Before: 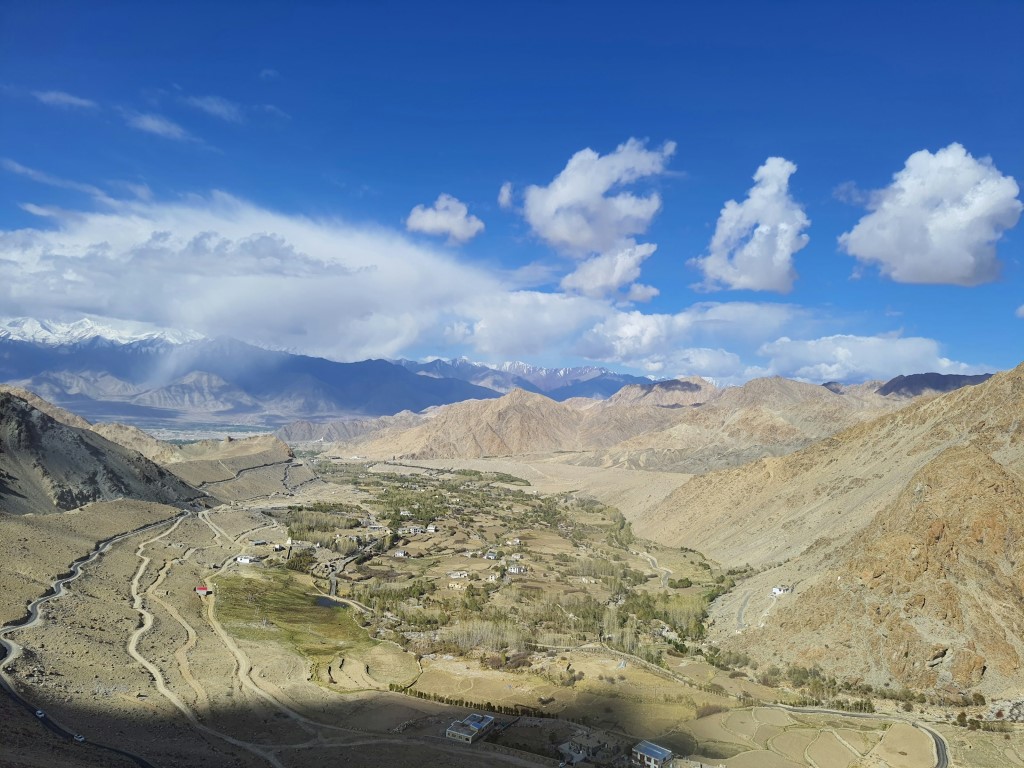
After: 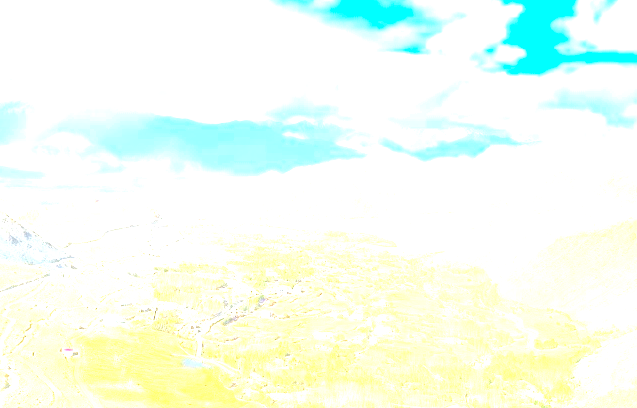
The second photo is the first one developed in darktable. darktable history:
contrast brightness saturation: brightness 0.986
crop: left 13.172%, top 31.123%, right 24.601%, bottom 15.702%
exposure: black level correction 0, exposure 4.102 EV, compensate exposure bias true, compensate highlight preservation false
